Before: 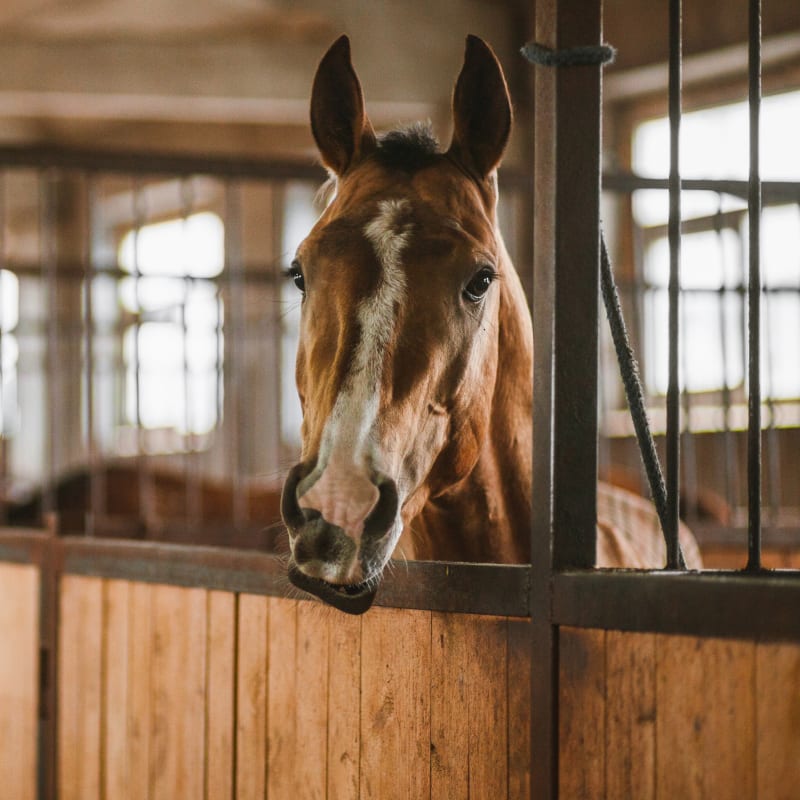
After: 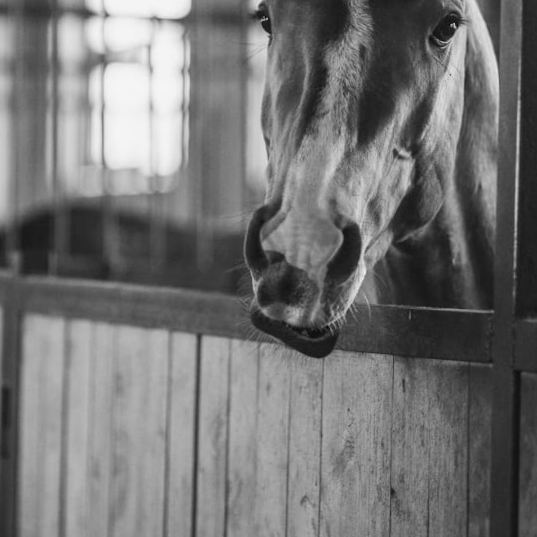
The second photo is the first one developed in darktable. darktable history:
crop and rotate: angle -0.82°, left 3.85%, top 31.828%, right 27.992%
monochrome: a 32, b 64, size 2.3
contrast brightness saturation: contrast 0.04, saturation 0.07
